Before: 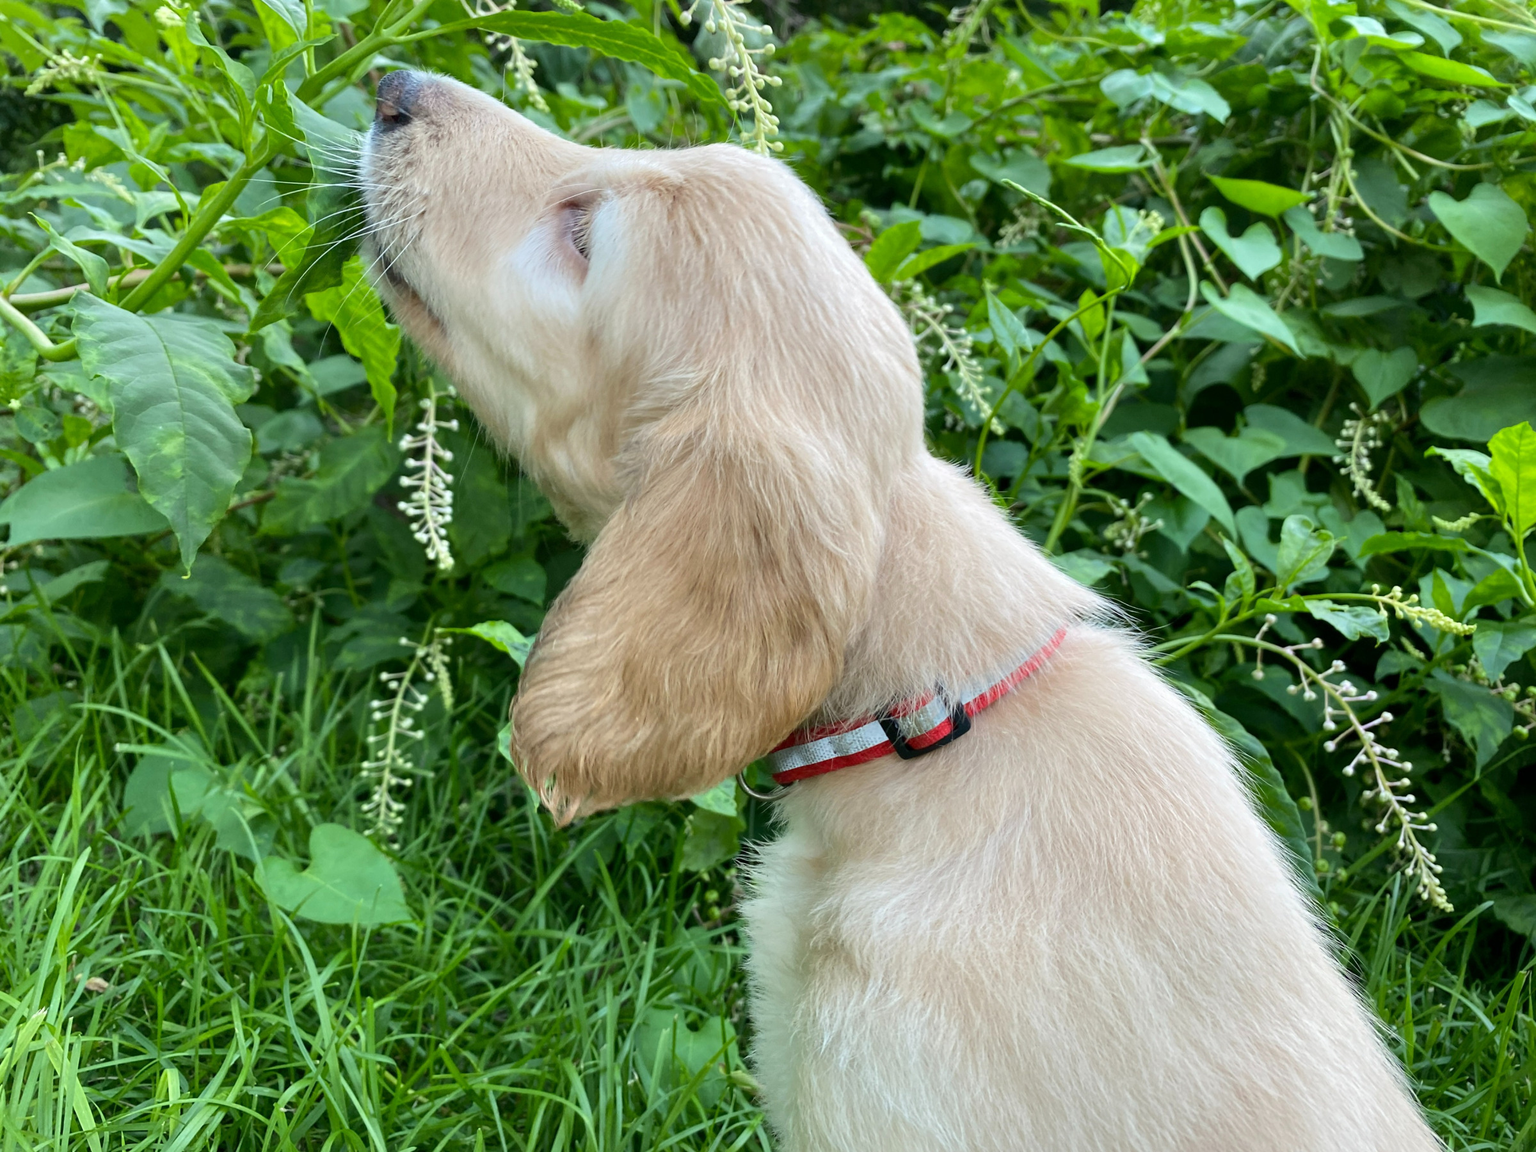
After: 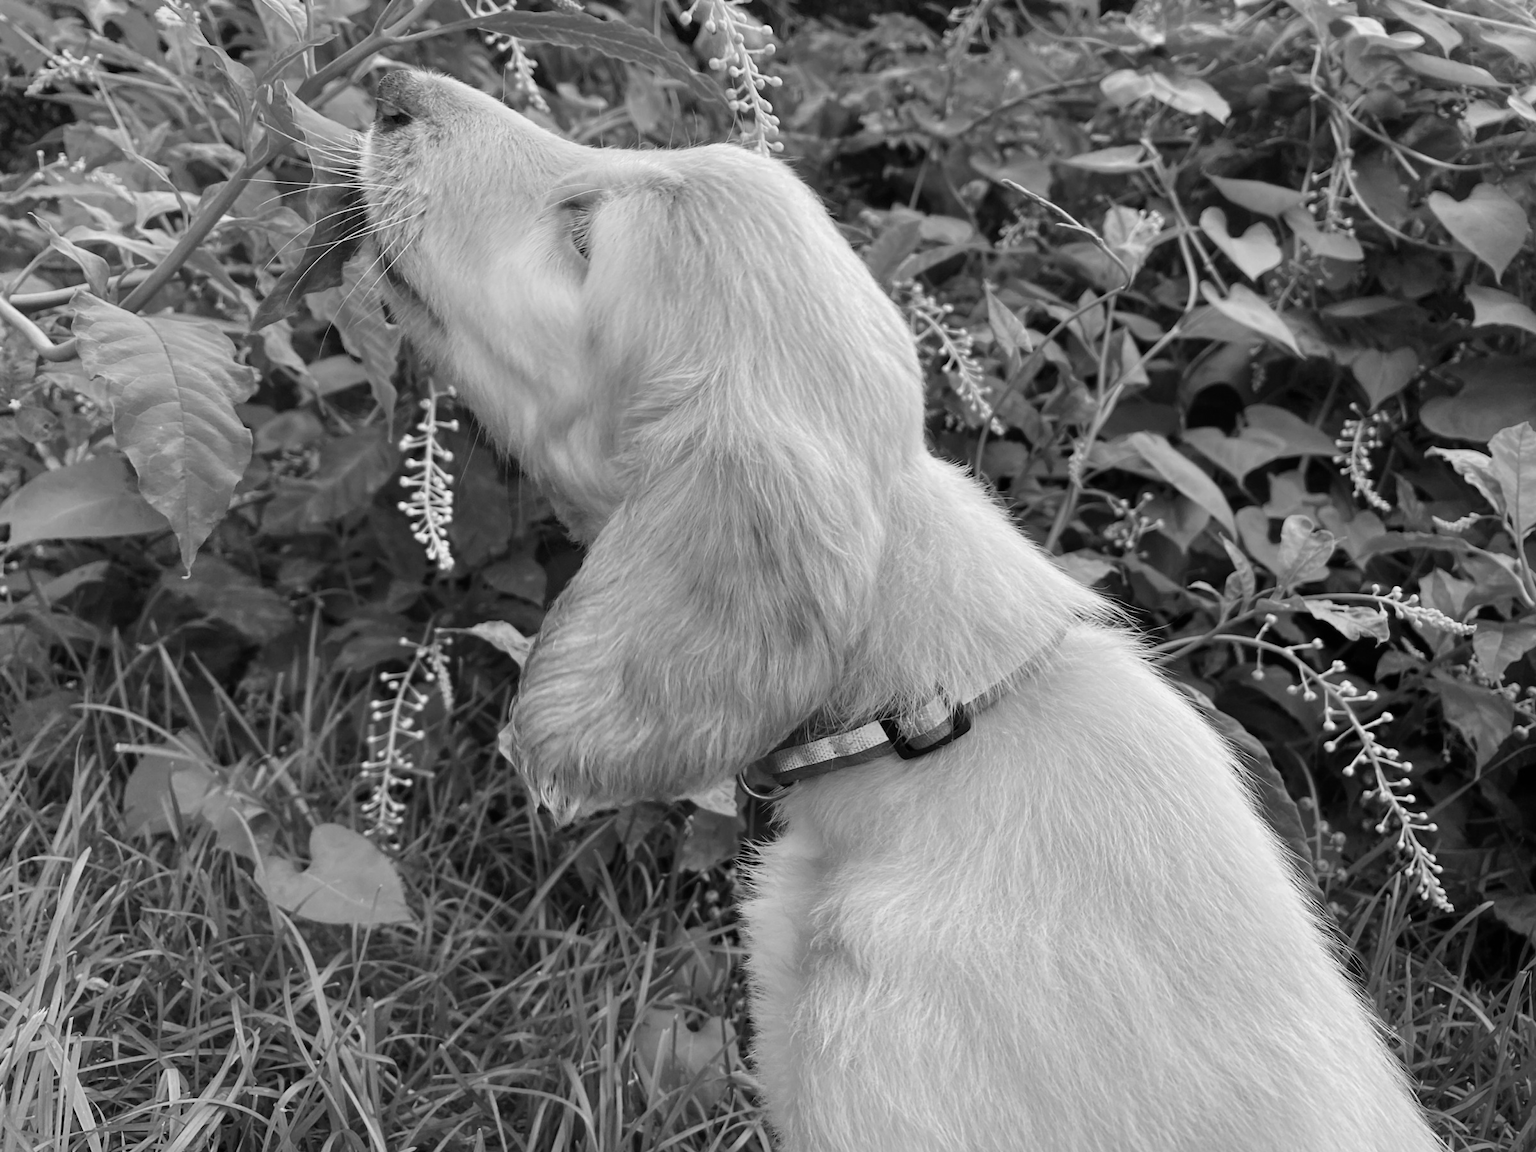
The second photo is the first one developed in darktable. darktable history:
color calibration: output gray [0.267, 0.423, 0.261, 0], illuminant same as pipeline (D50), adaptation XYZ, x 0.345, y 0.357, temperature 5021.96 K
